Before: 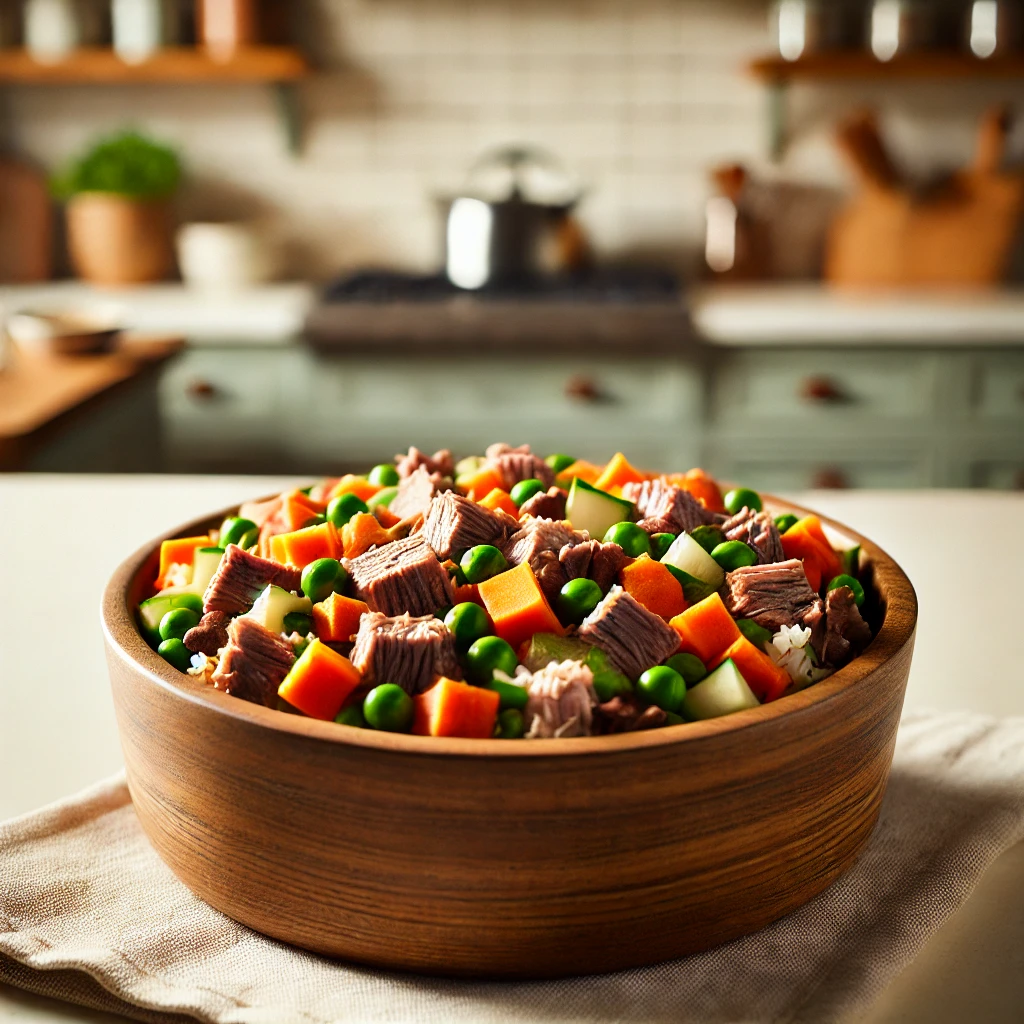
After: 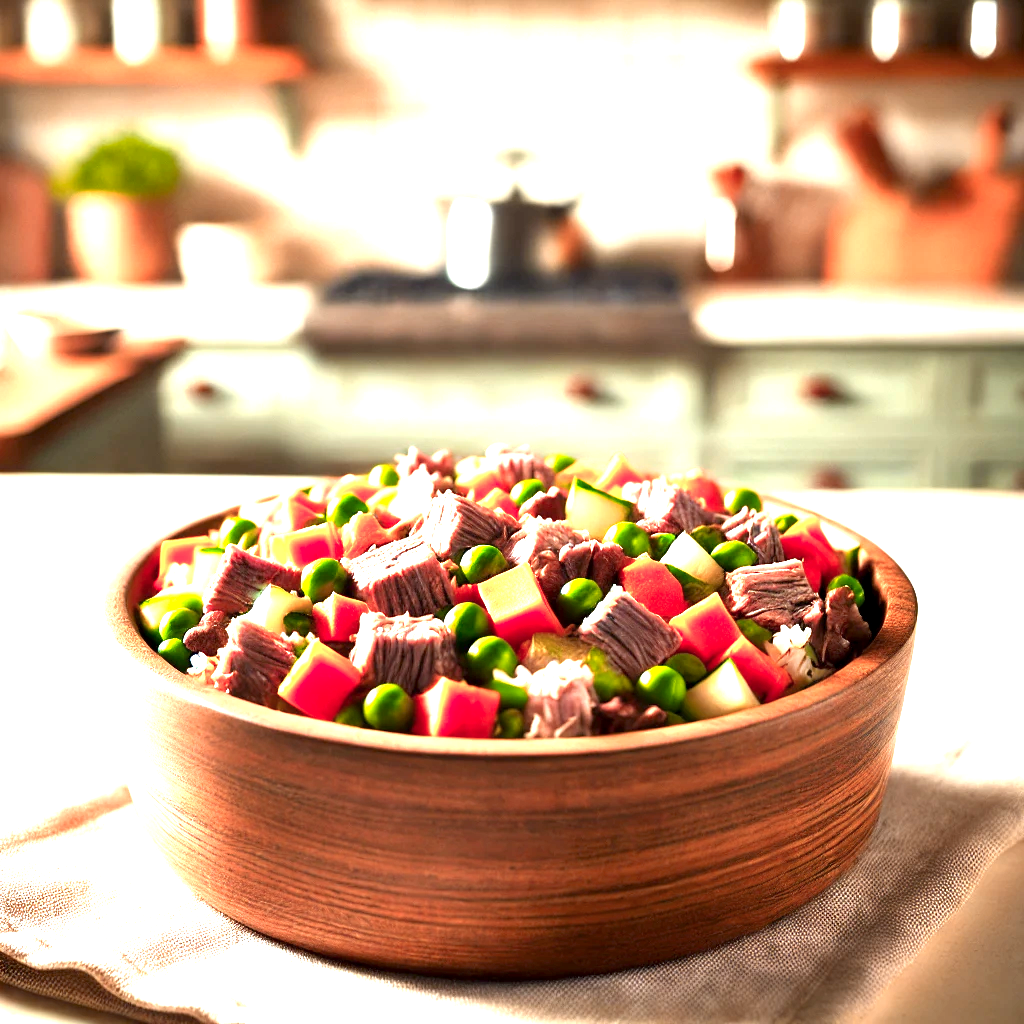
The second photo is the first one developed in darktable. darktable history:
color zones: curves: ch1 [(0, 0.469) (0.072, 0.457) (0.243, 0.494) (0.429, 0.5) (0.571, 0.5) (0.714, 0.5) (0.857, 0.5) (1, 0.469)]; ch2 [(0, 0.499) (0.143, 0.467) (0.242, 0.436) (0.429, 0.493) (0.571, 0.5) (0.714, 0.5) (0.857, 0.5) (1, 0.499)]
exposure: black level correction 0.001, exposure 1.735 EV, compensate exposure bias true, compensate highlight preservation false
